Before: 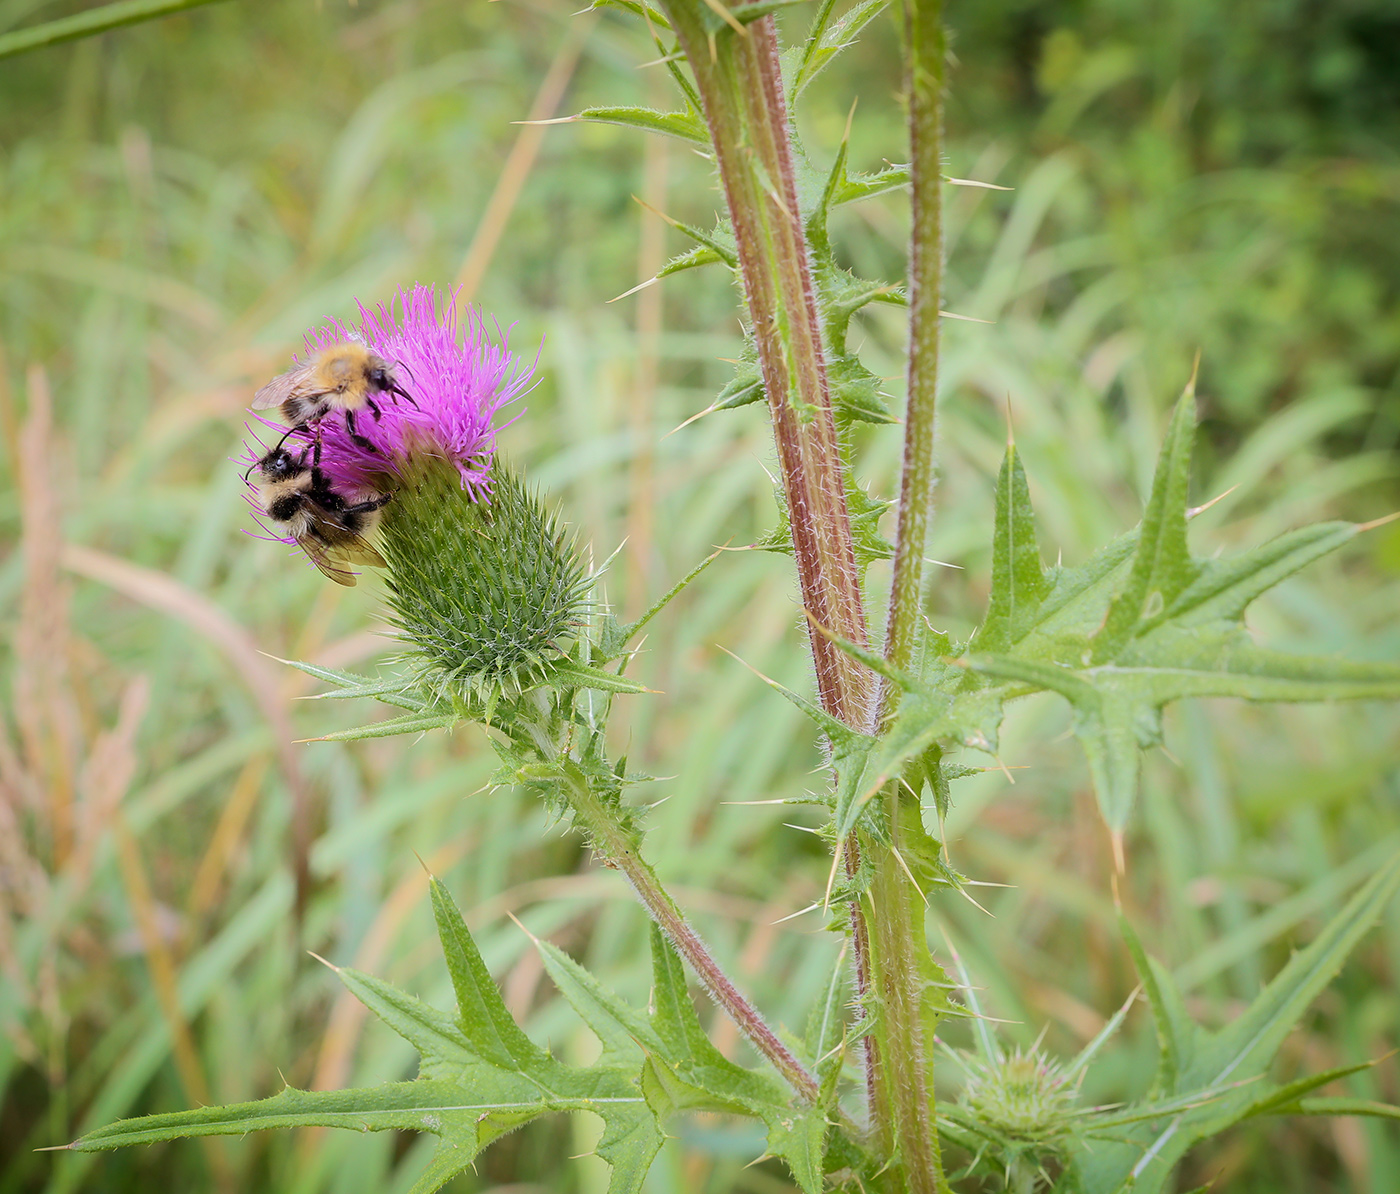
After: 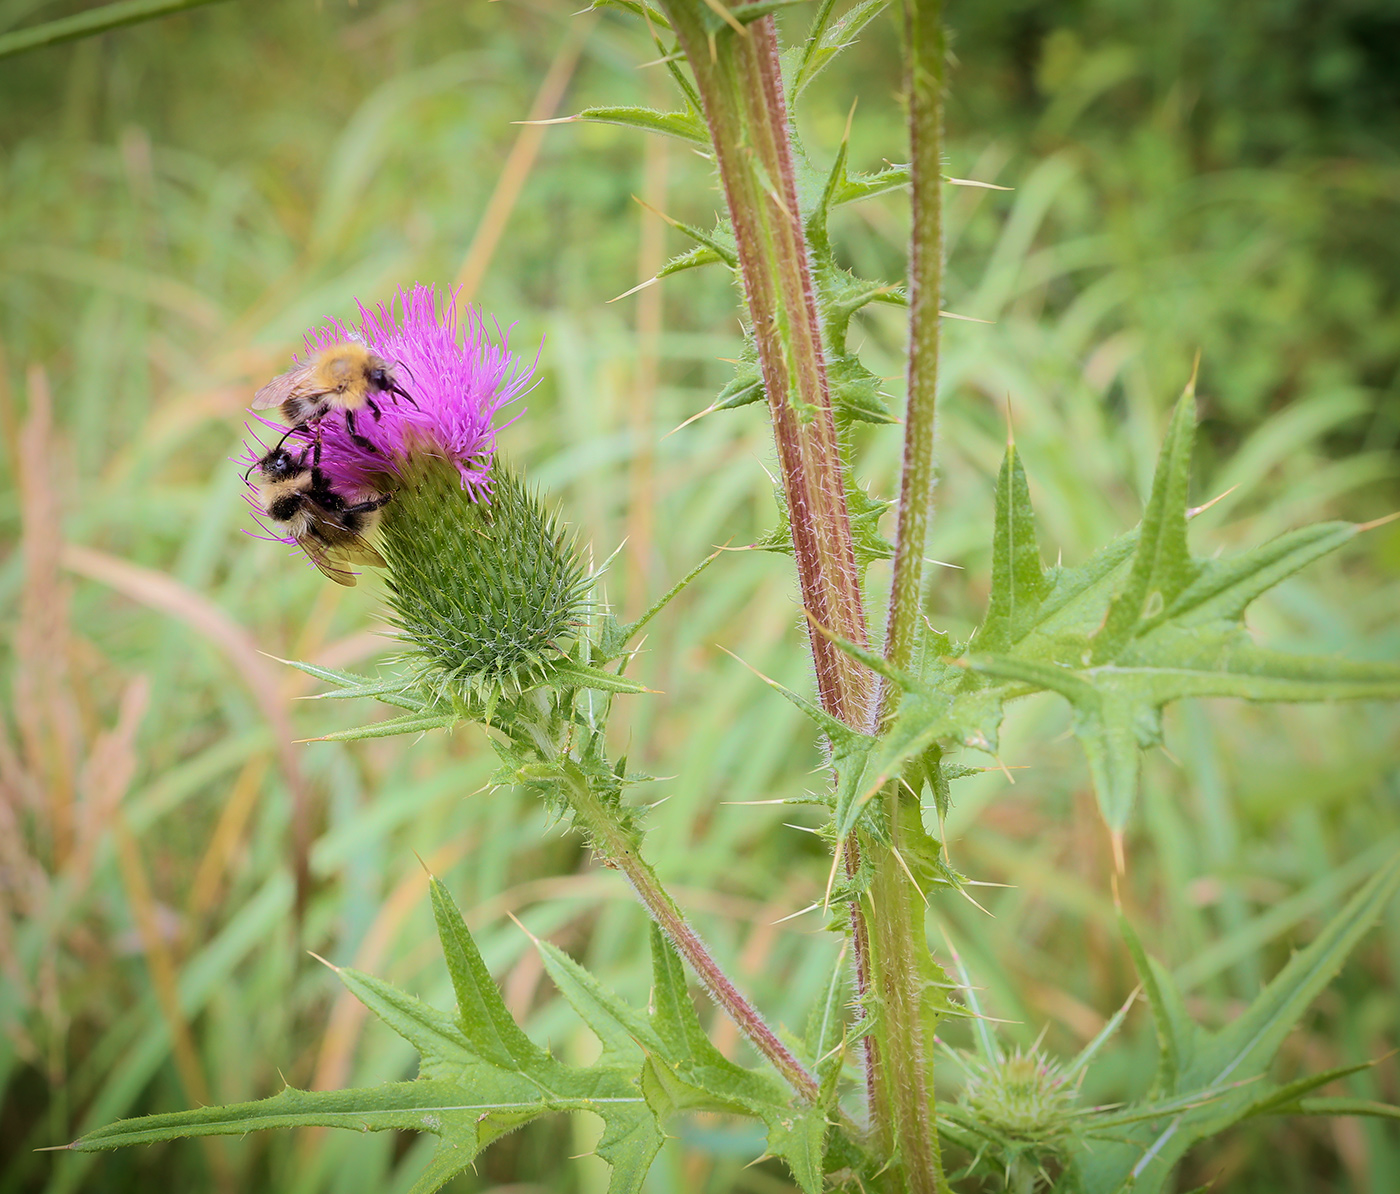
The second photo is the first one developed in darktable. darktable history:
vignetting: brightness -0.3, saturation -0.062, automatic ratio true
velvia: strength 24.63%
